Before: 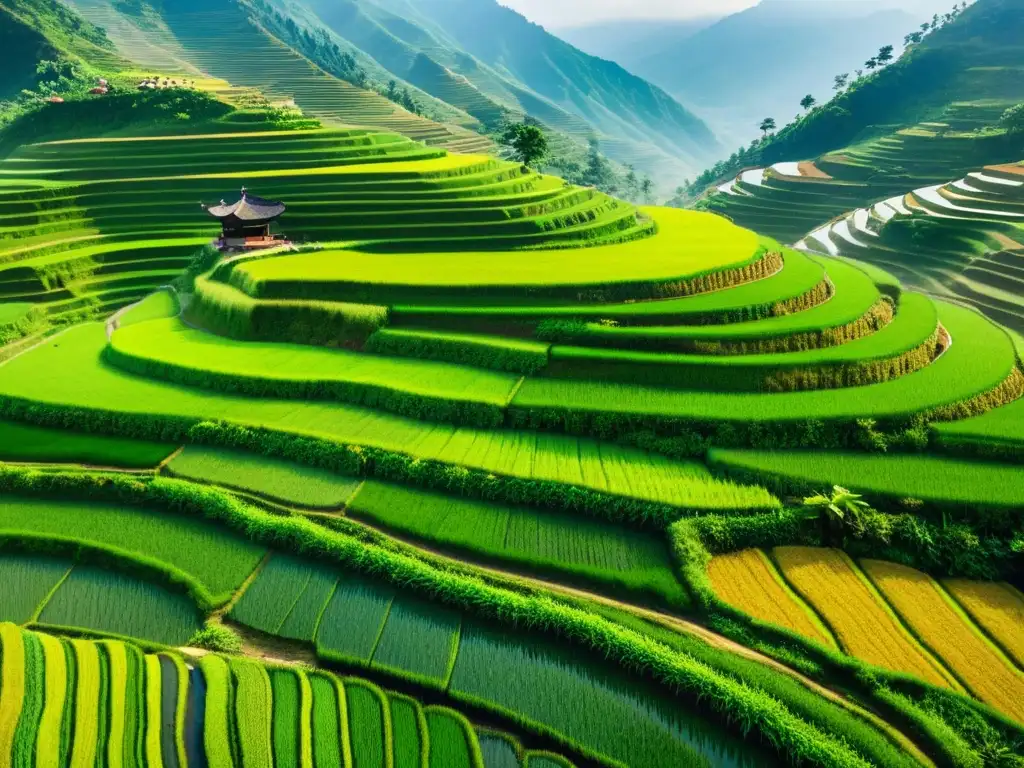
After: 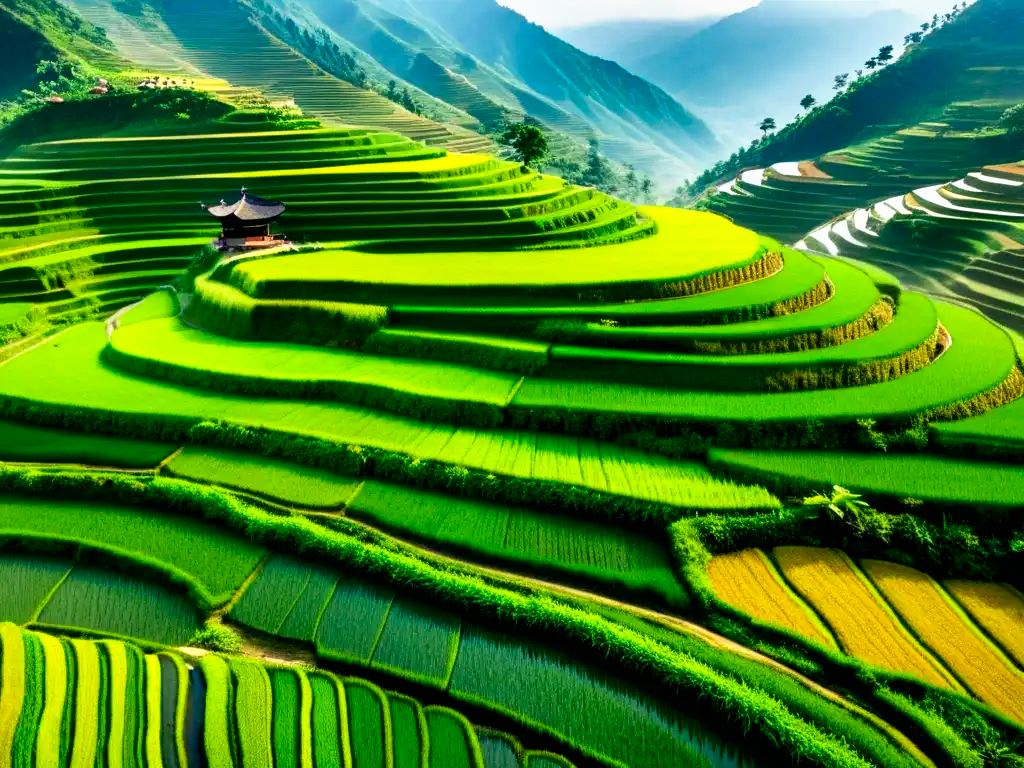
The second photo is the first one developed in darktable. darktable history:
tone curve: curves: ch0 [(0, 0) (0.003, 0) (0.011, 0.001) (0.025, 0.003) (0.044, 0.004) (0.069, 0.007) (0.1, 0.01) (0.136, 0.033) (0.177, 0.082) (0.224, 0.141) (0.277, 0.208) (0.335, 0.282) (0.399, 0.363) (0.468, 0.451) (0.543, 0.545) (0.623, 0.647) (0.709, 0.756) (0.801, 0.87) (0.898, 0.972) (1, 1)], preserve colors none
tone equalizer: on, module defaults
shadows and highlights: soften with gaussian
